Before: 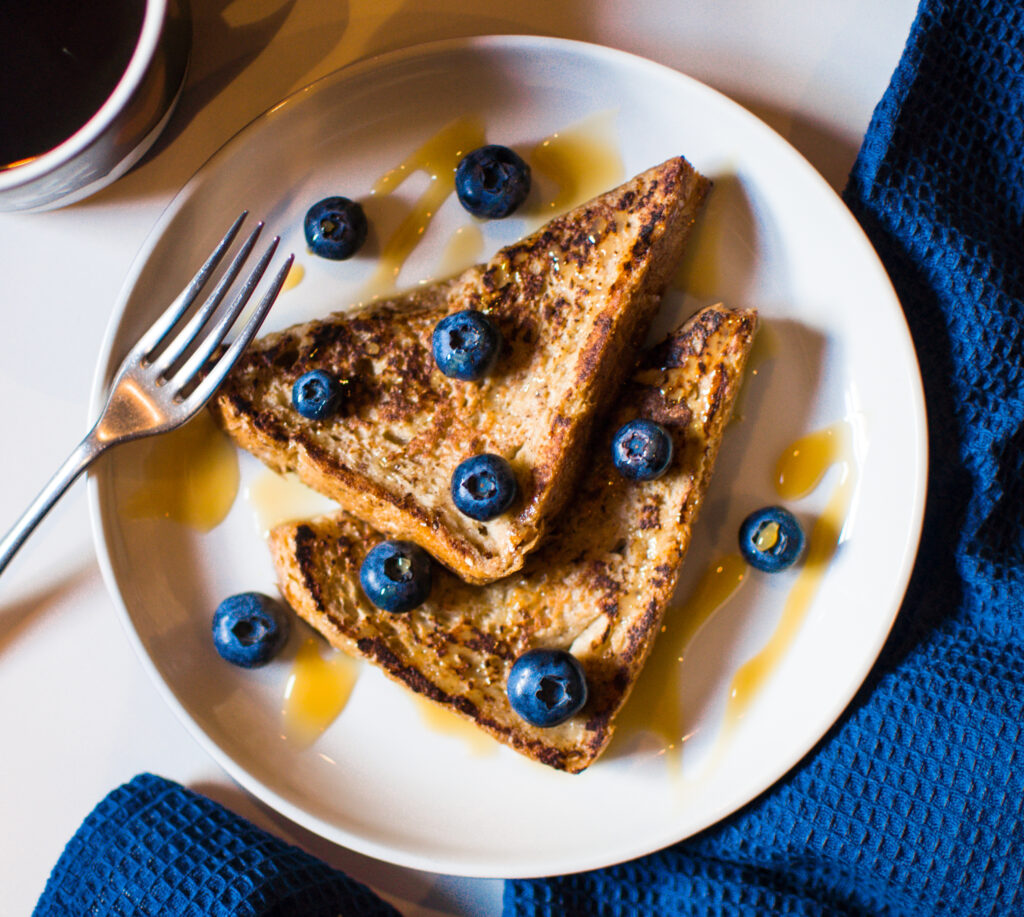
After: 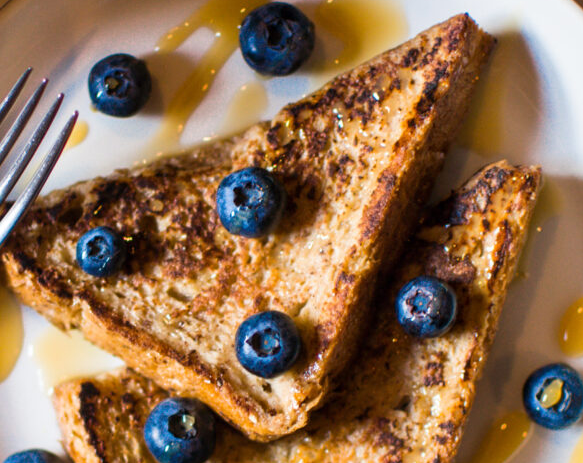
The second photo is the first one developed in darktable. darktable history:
local contrast: mode bilateral grid, contrast 16, coarseness 37, detail 104%, midtone range 0.2
crop: left 21.116%, top 15.69%, right 21.871%, bottom 33.737%
